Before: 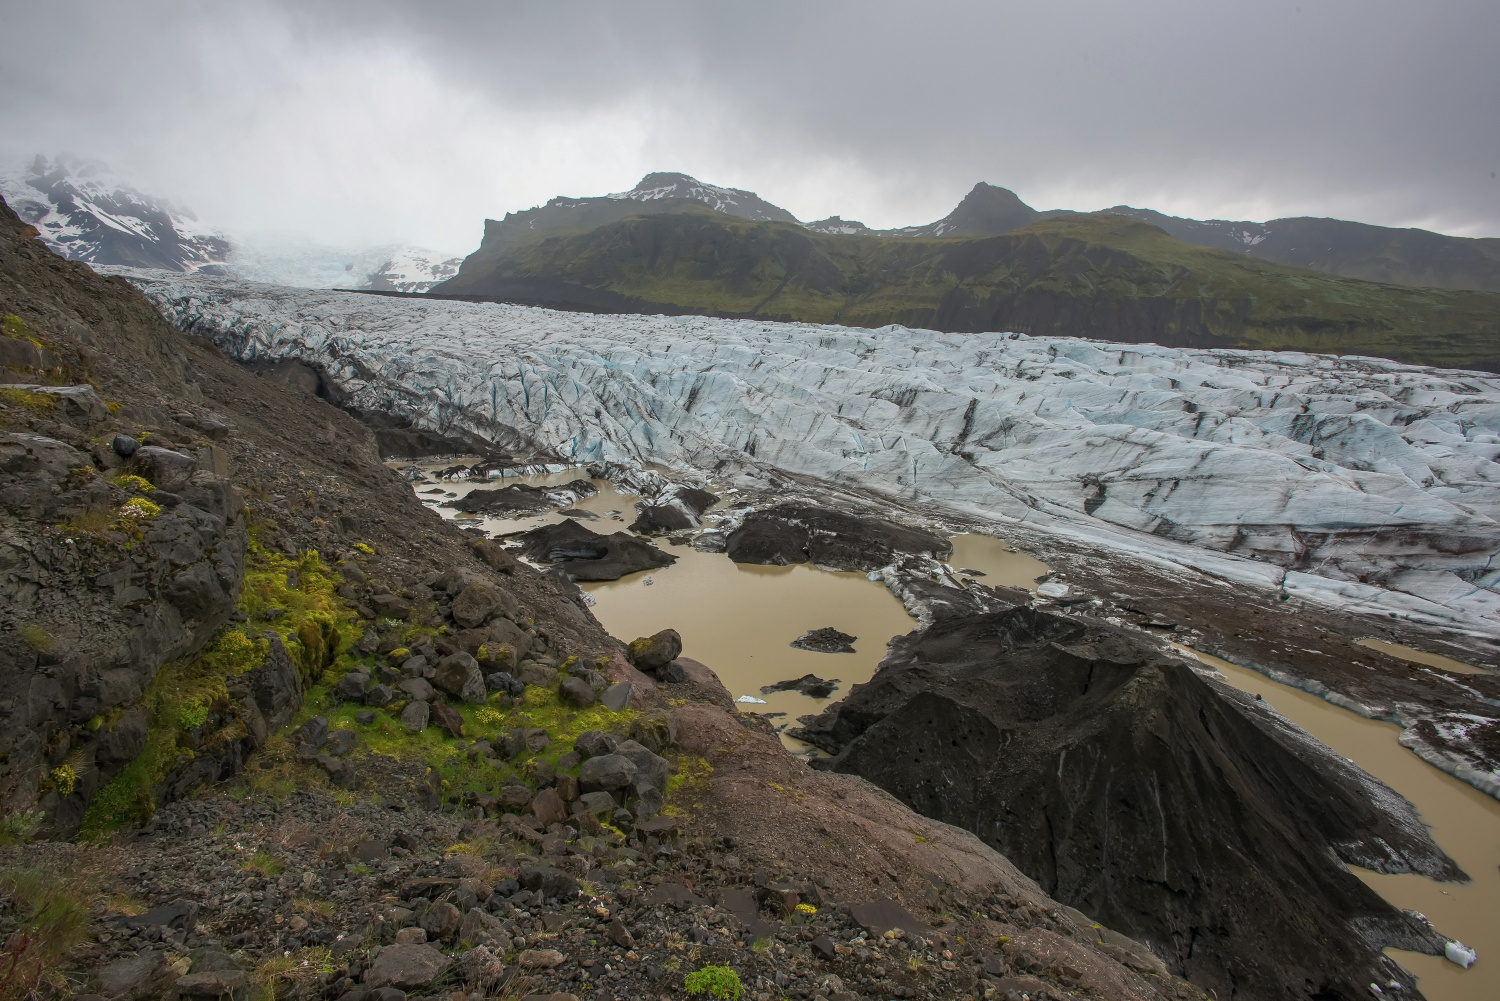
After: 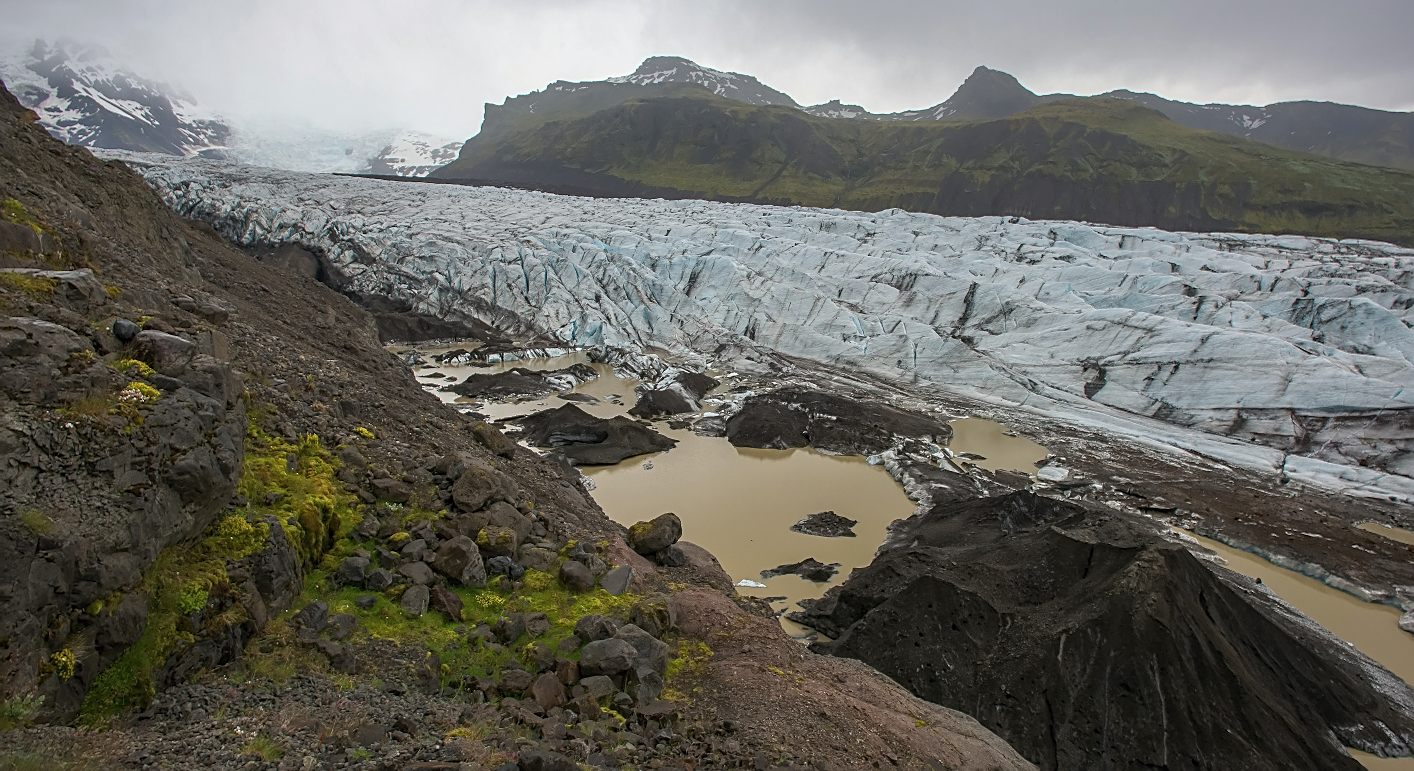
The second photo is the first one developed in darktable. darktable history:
sharpen: on, module defaults
crop and rotate: angle 0.03°, top 11.643%, right 5.651%, bottom 11.189%
